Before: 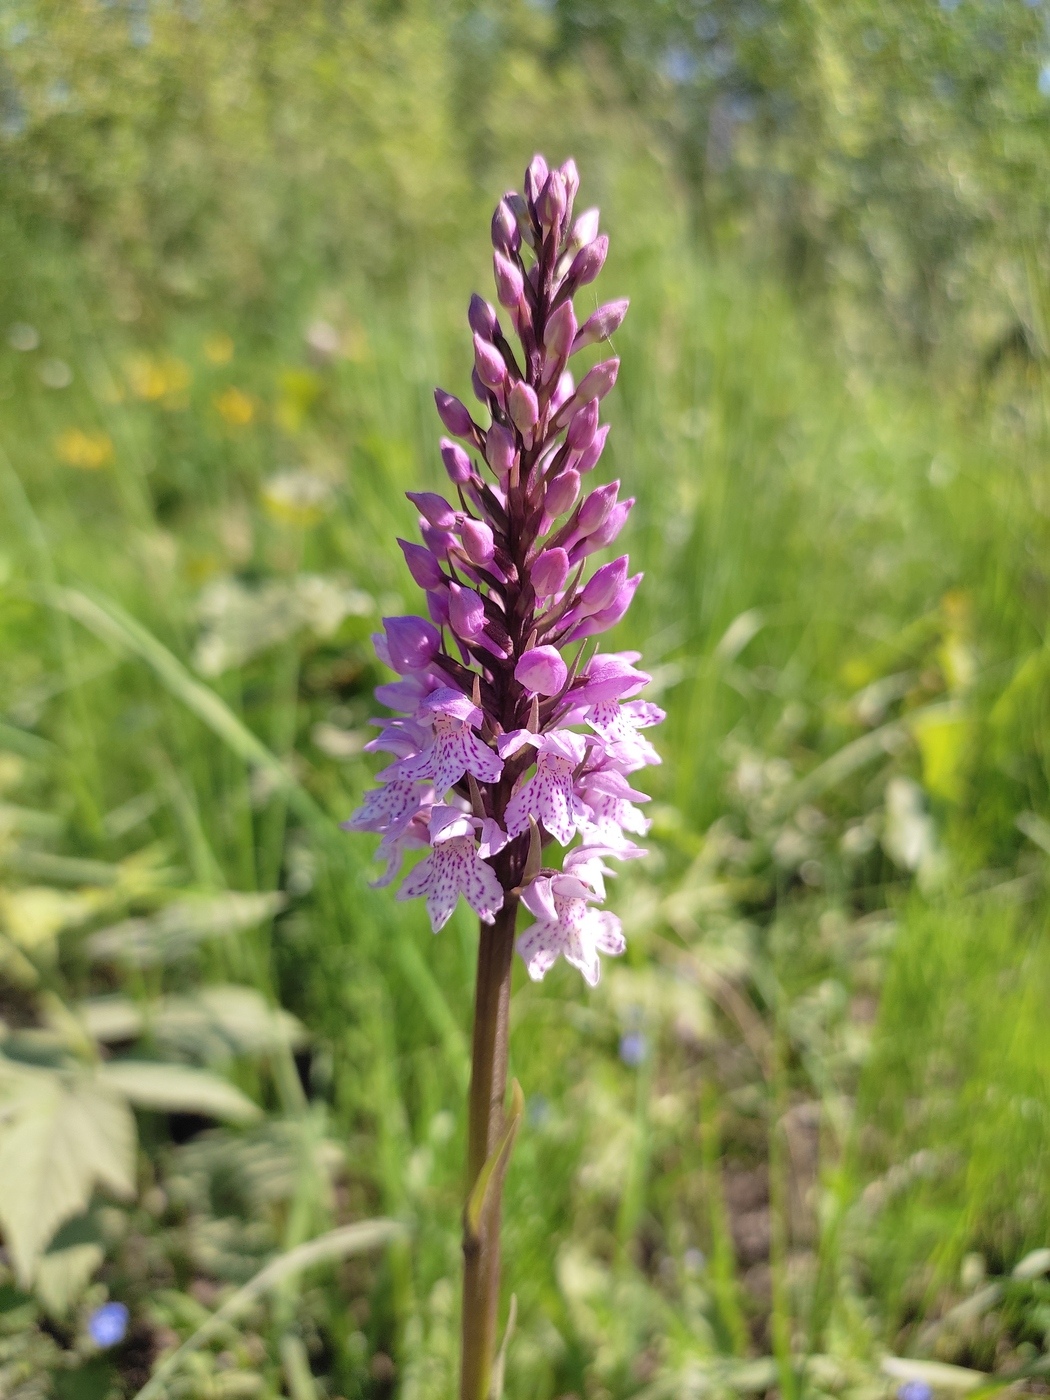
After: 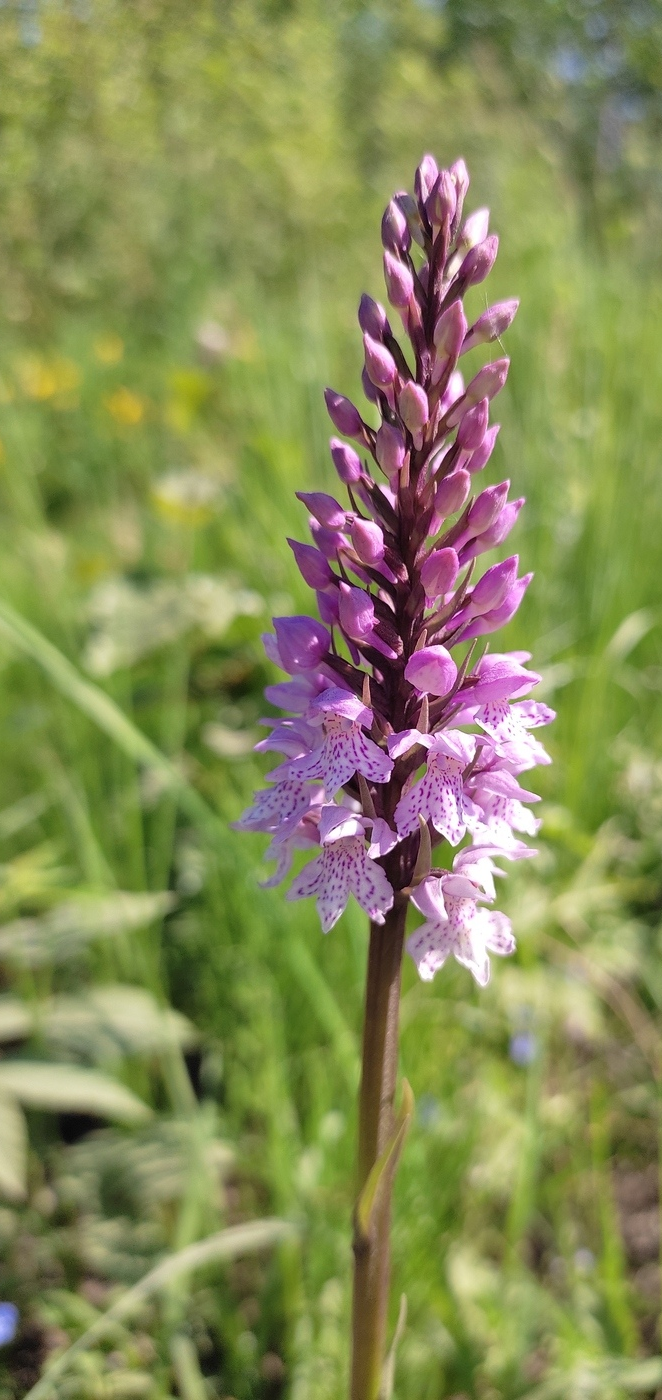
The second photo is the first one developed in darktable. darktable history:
crop: left 10.491%, right 26.427%
